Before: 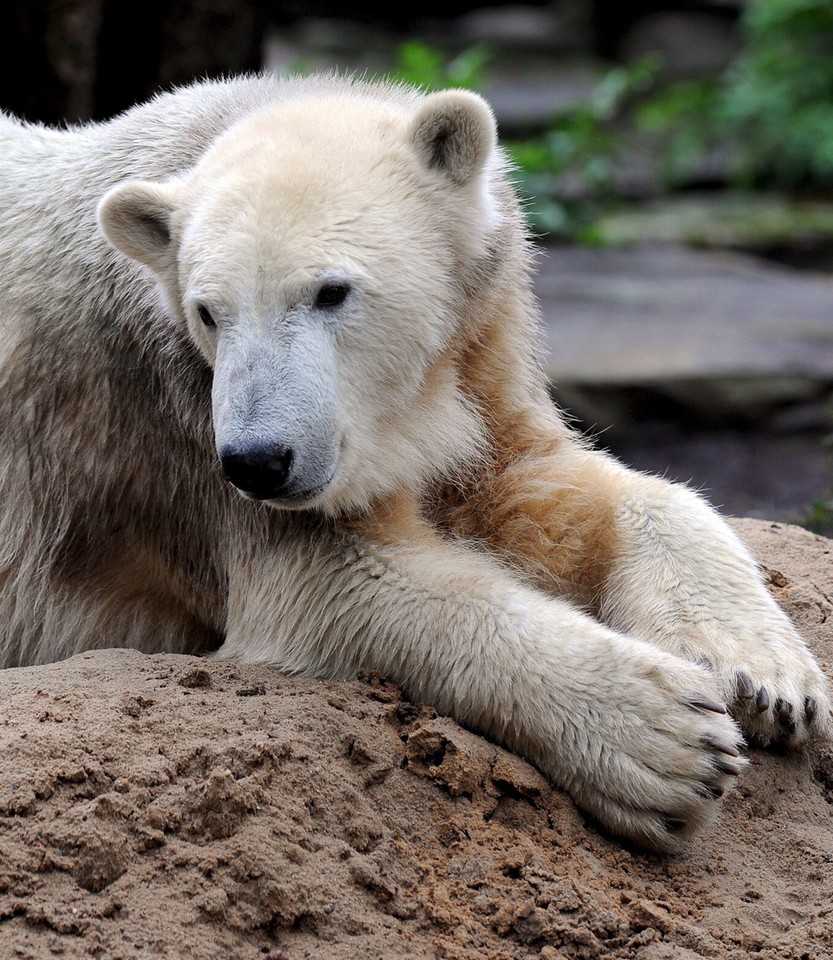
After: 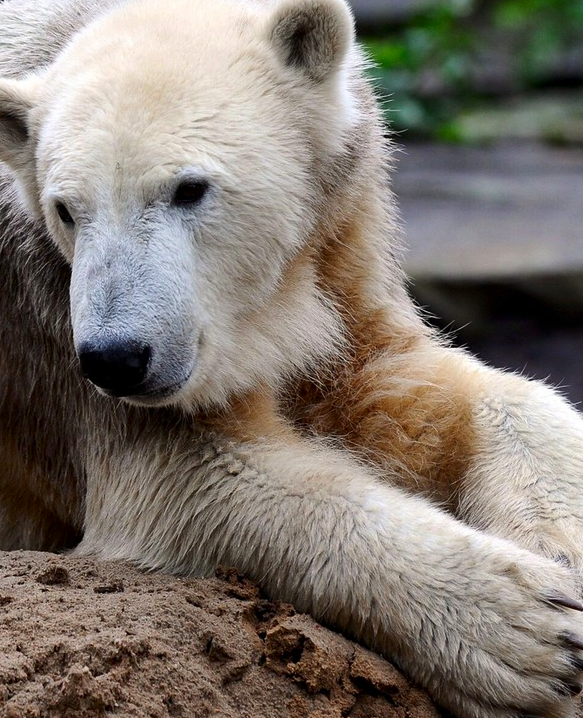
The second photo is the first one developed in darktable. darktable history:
contrast brightness saturation: contrast 0.129, brightness -0.063, saturation 0.154
crop and rotate: left 17.158%, top 10.764%, right 12.844%, bottom 14.373%
